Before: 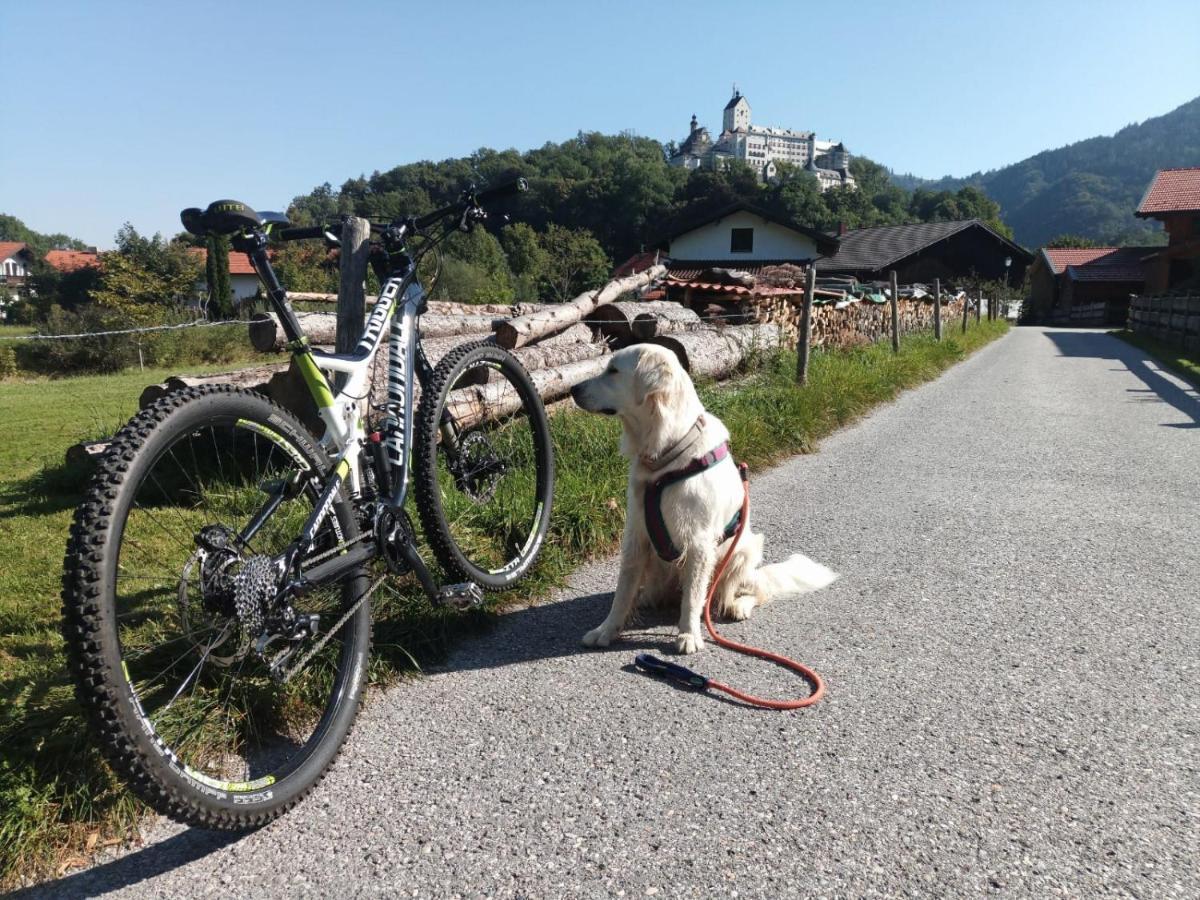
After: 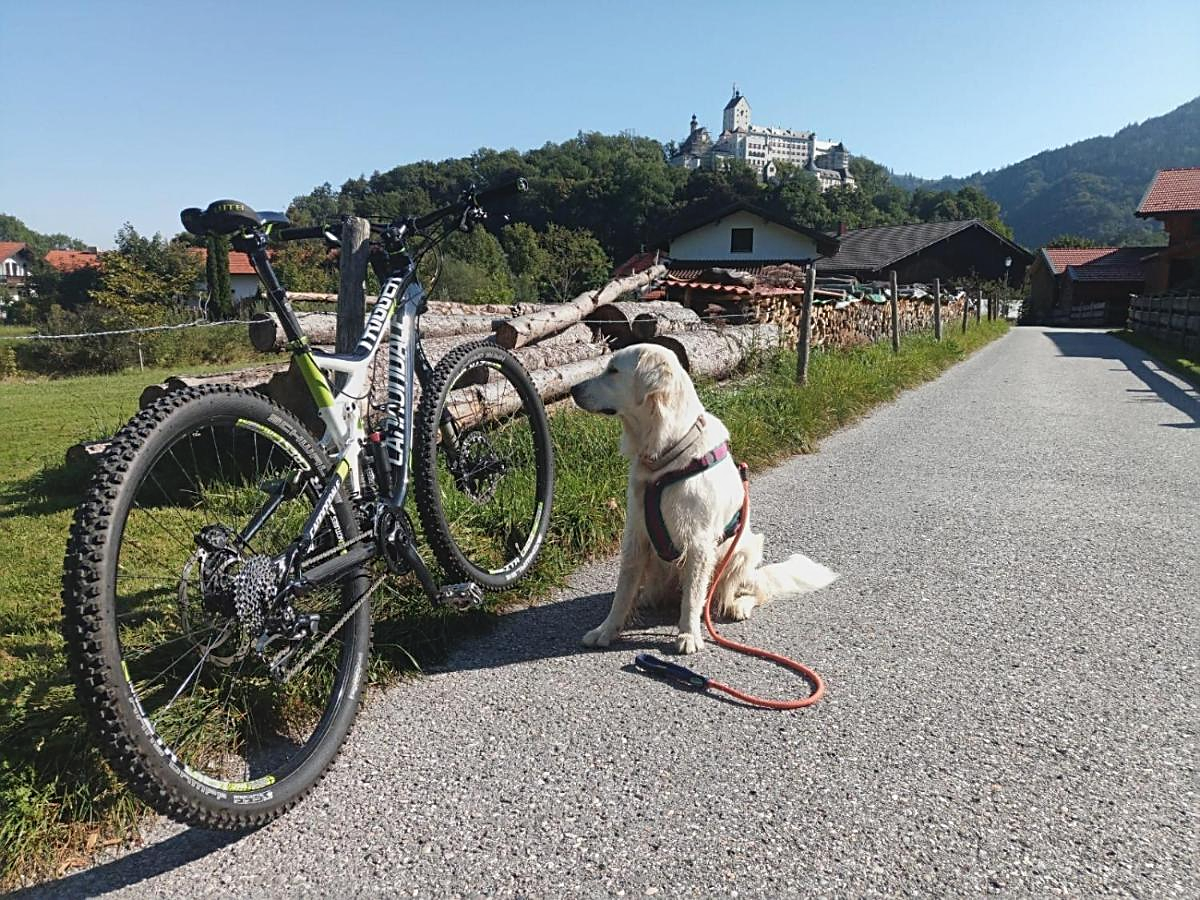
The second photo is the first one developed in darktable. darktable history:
sharpen: on, module defaults
contrast equalizer: y [[0.439, 0.44, 0.442, 0.457, 0.493, 0.498], [0.5 ×6], [0.5 ×6], [0 ×6], [0 ×6]], mix 0.76
shadows and highlights: shadows 49, highlights -41, soften with gaussian
